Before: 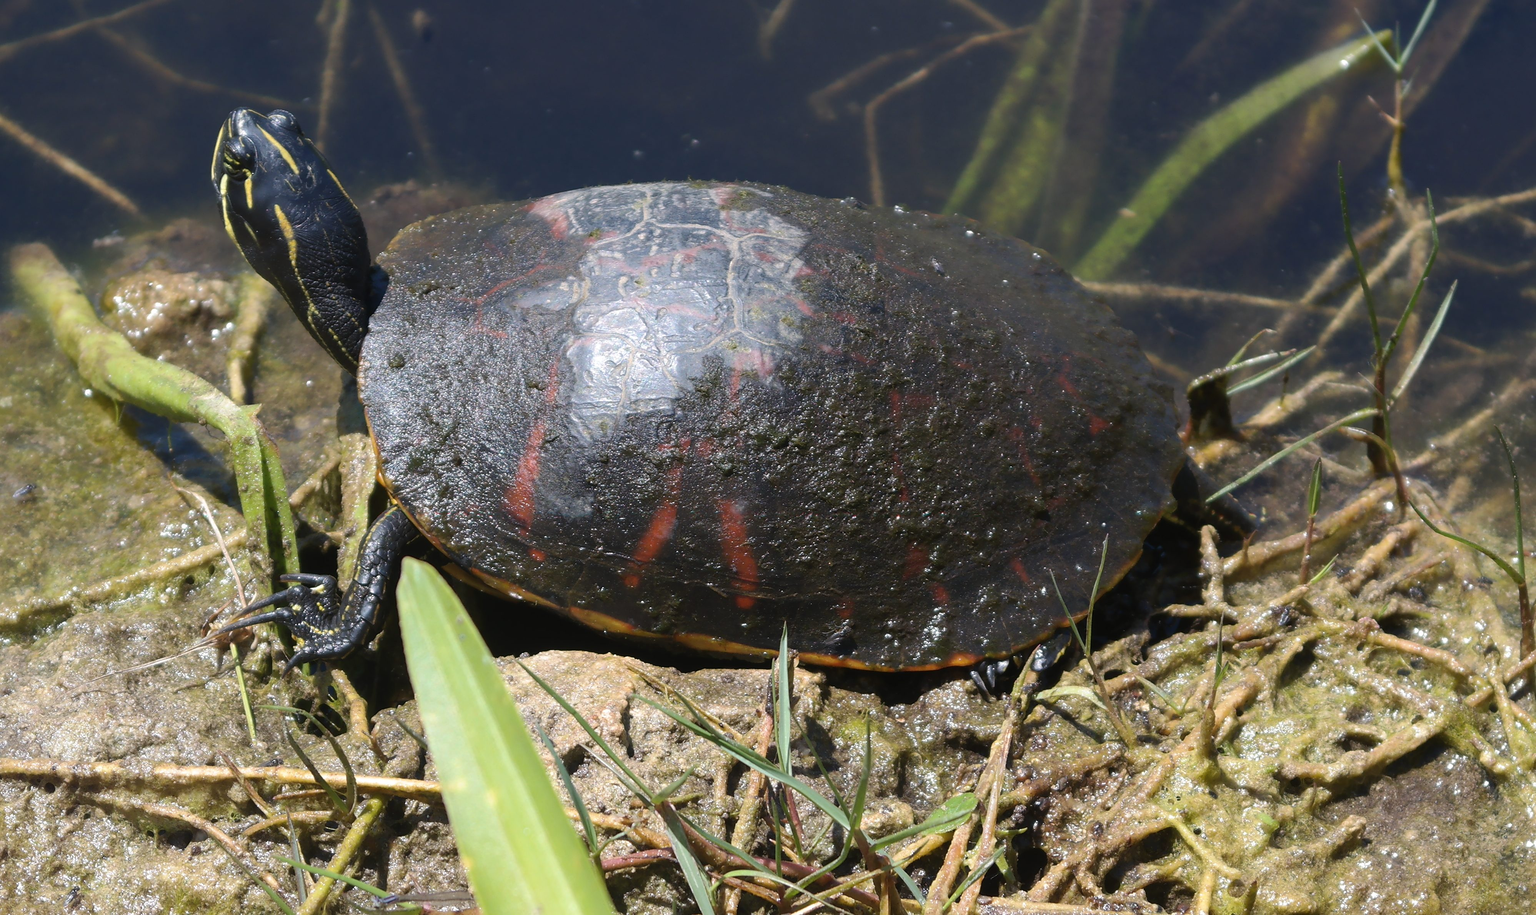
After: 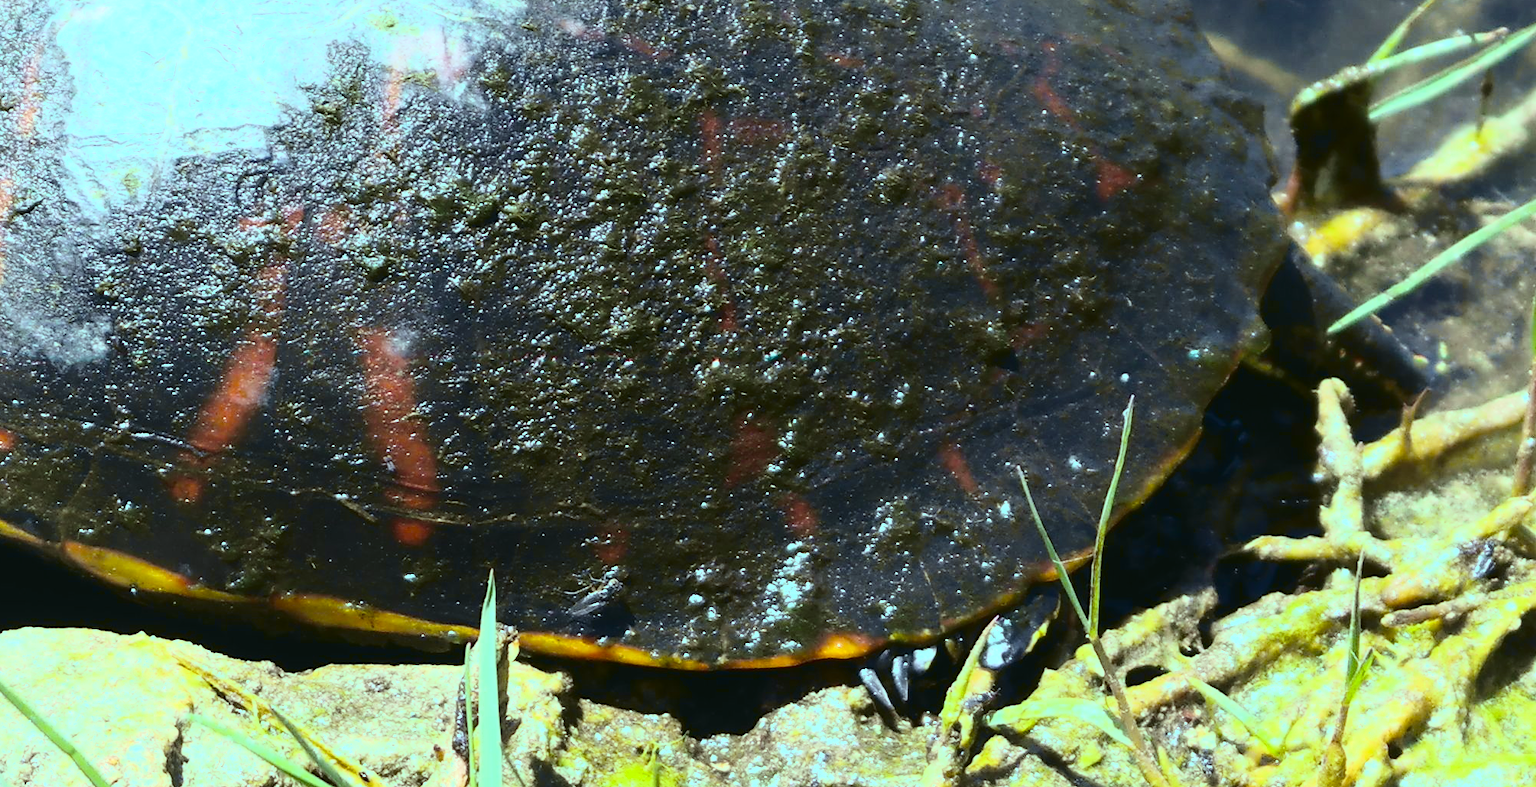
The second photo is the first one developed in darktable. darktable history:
crop: left 35.03%, top 36.625%, right 14.663%, bottom 20.057%
color balance: mode lift, gamma, gain (sRGB), lift [0.997, 0.979, 1.021, 1.011], gamma [1, 1.084, 0.916, 0.998], gain [1, 0.87, 1.13, 1.101], contrast 4.55%, contrast fulcrum 38.24%, output saturation 104.09%
exposure: exposure 0.6 EV, compensate highlight preservation false
tone curve: curves: ch0 [(0.003, 0.023) (0.071, 0.052) (0.236, 0.197) (0.466, 0.557) (0.625, 0.761) (0.783, 0.9) (0.994, 0.968)]; ch1 [(0, 0) (0.262, 0.227) (0.417, 0.386) (0.469, 0.467) (0.502, 0.498) (0.528, 0.53) (0.573, 0.579) (0.605, 0.621) (0.644, 0.671) (0.686, 0.728) (0.994, 0.987)]; ch2 [(0, 0) (0.262, 0.188) (0.385, 0.353) (0.427, 0.424) (0.495, 0.493) (0.515, 0.54) (0.547, 0.561) (0.589, 0.613) (0.644, 0.748) (1, 1)], color space Lab, independent channels, preserve colors none
